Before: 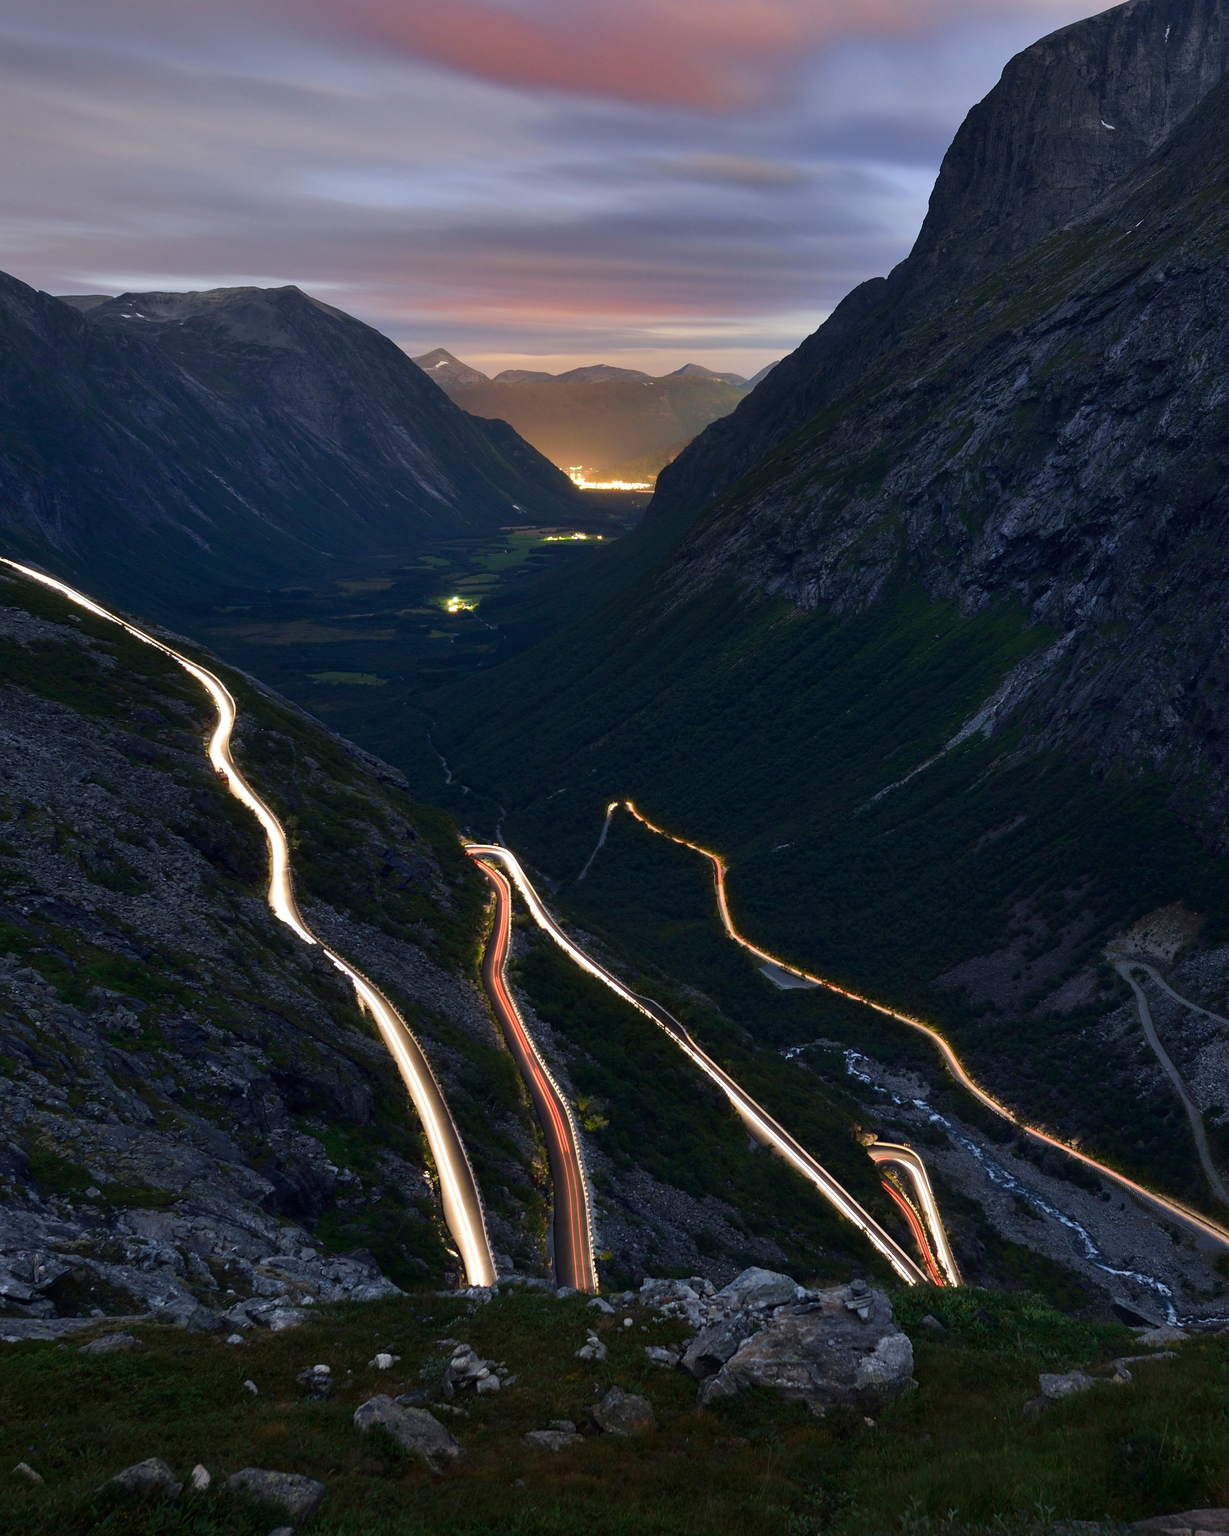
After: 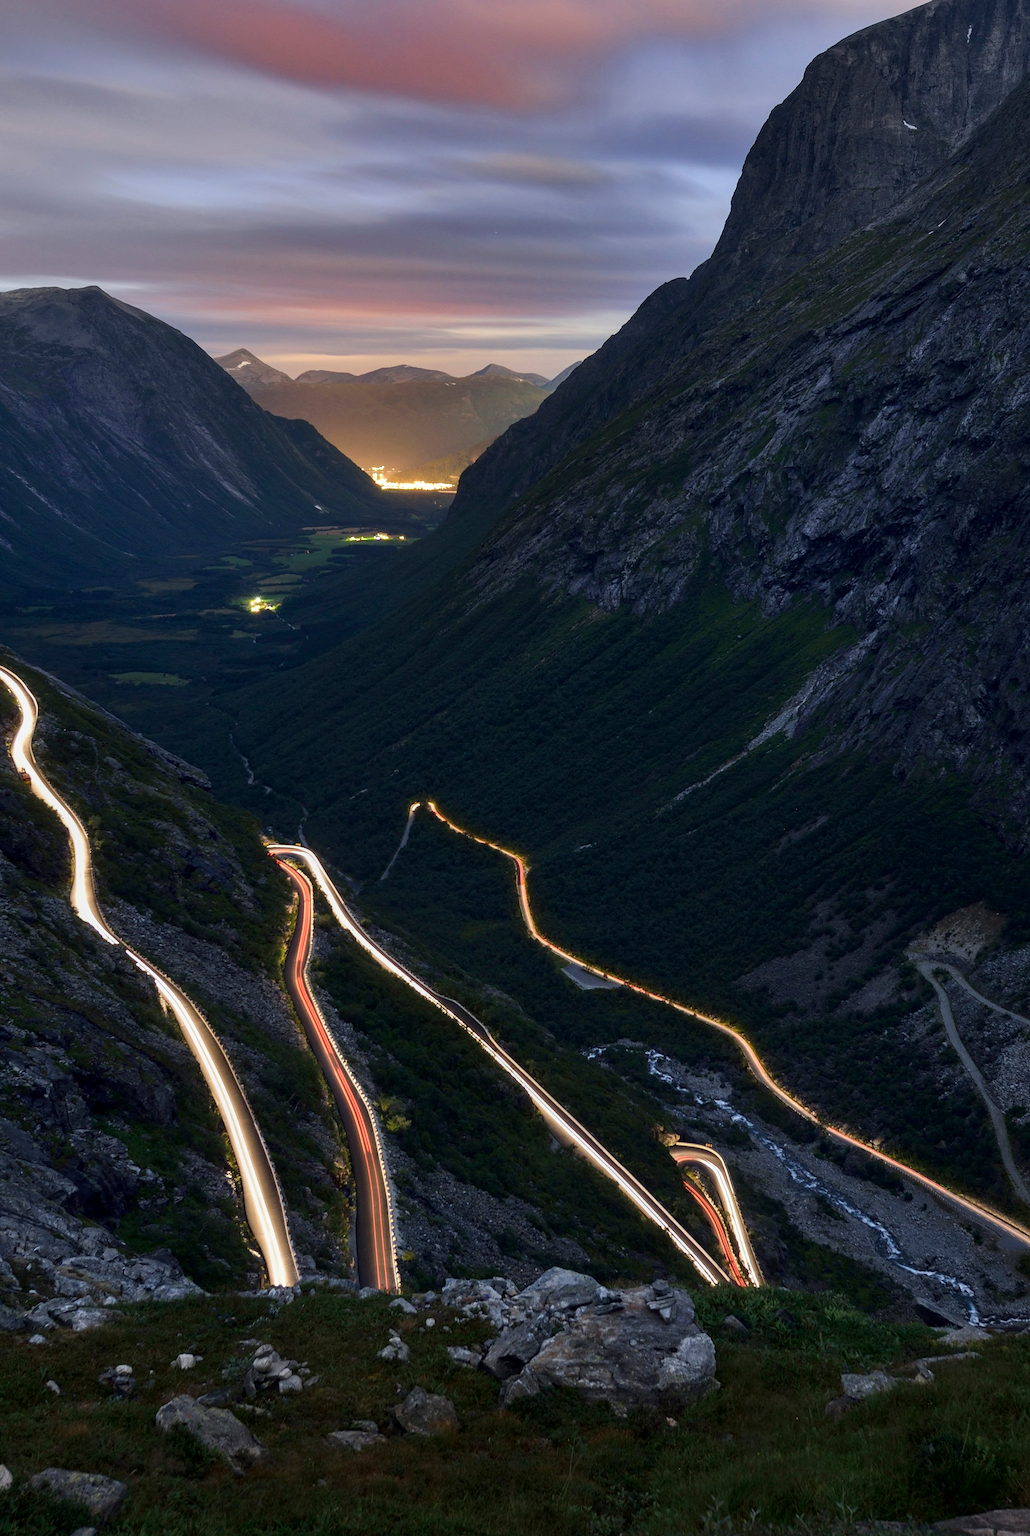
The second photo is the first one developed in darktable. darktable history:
local contrast: on, module defaults
crop: left 16.145%
